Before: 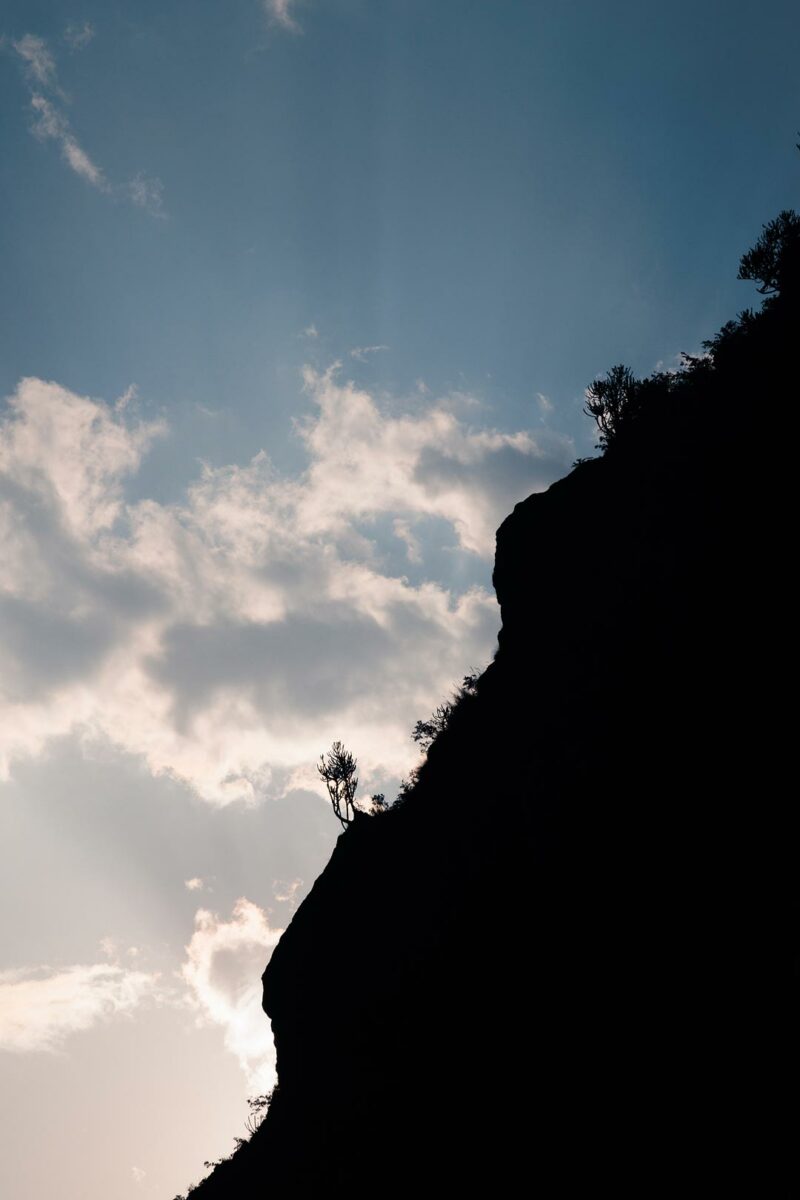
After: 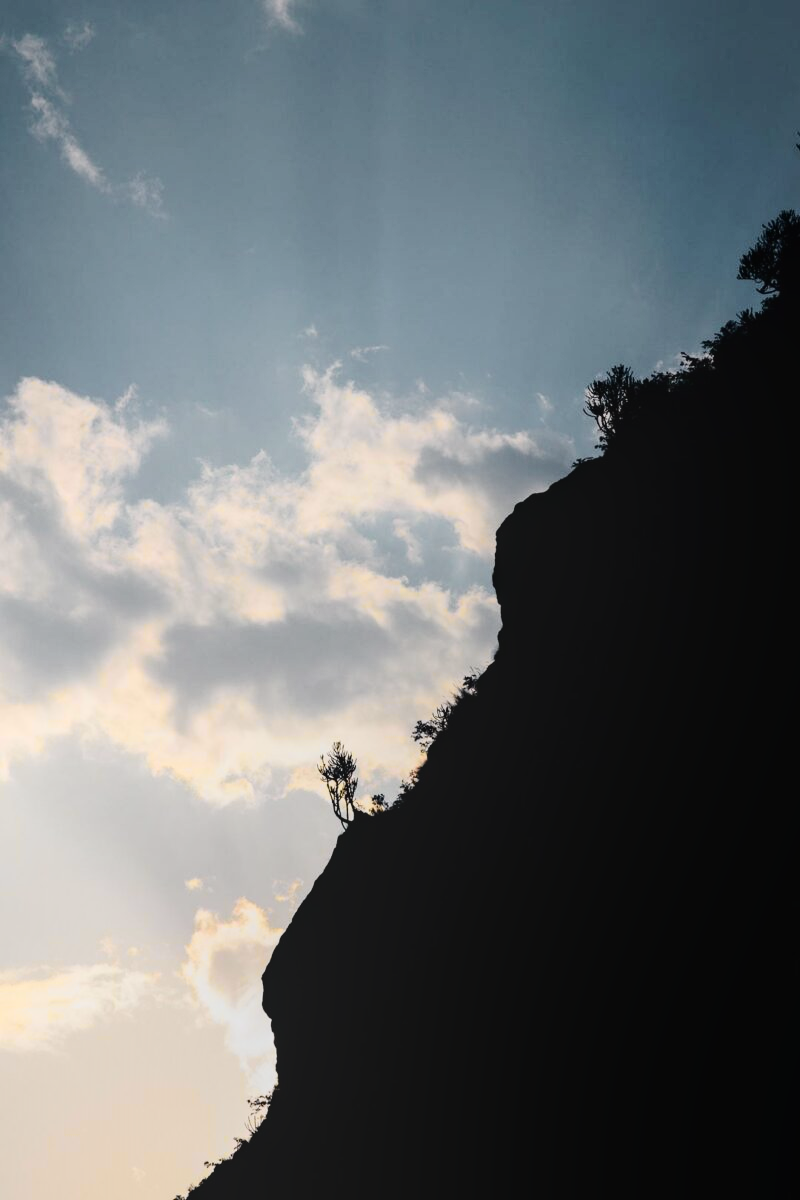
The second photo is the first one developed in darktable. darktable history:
local contrast: detail 110%
tone curve: curves: ch0 [(0, 0.012) (0.037, 0.03) (0.123, 0.092) (0.19, 0.157) (0.269, 0.27) (0.48, 0.57) (0.595, 0.695) (0.718, 0.823) (0.855, 0.913) (1, 0.982)]; ch1 [(0, 0) (0.243, 0.245) (0.422, 0.415) (0.493, 0.495) (0.508, 0.506) (0.536, 0.542) (0.569, 0.611) (0.611, 0.662) (0.769, 0.807) (1, 1)]; ch2 [(0, 0) (0.249, 0.216) (0.349, 0.321) (0.424, 0.442) (0.476, 0.483) (0.498, 0.499) (0.517, 0.519) (0.532, 0.56) (0.569, 0.624) (0.614, 0.667) (0.706, 0.757) (0.808, 0.809) (0.991, 0.968)], color space Lab, independent channels, preserve colors none
